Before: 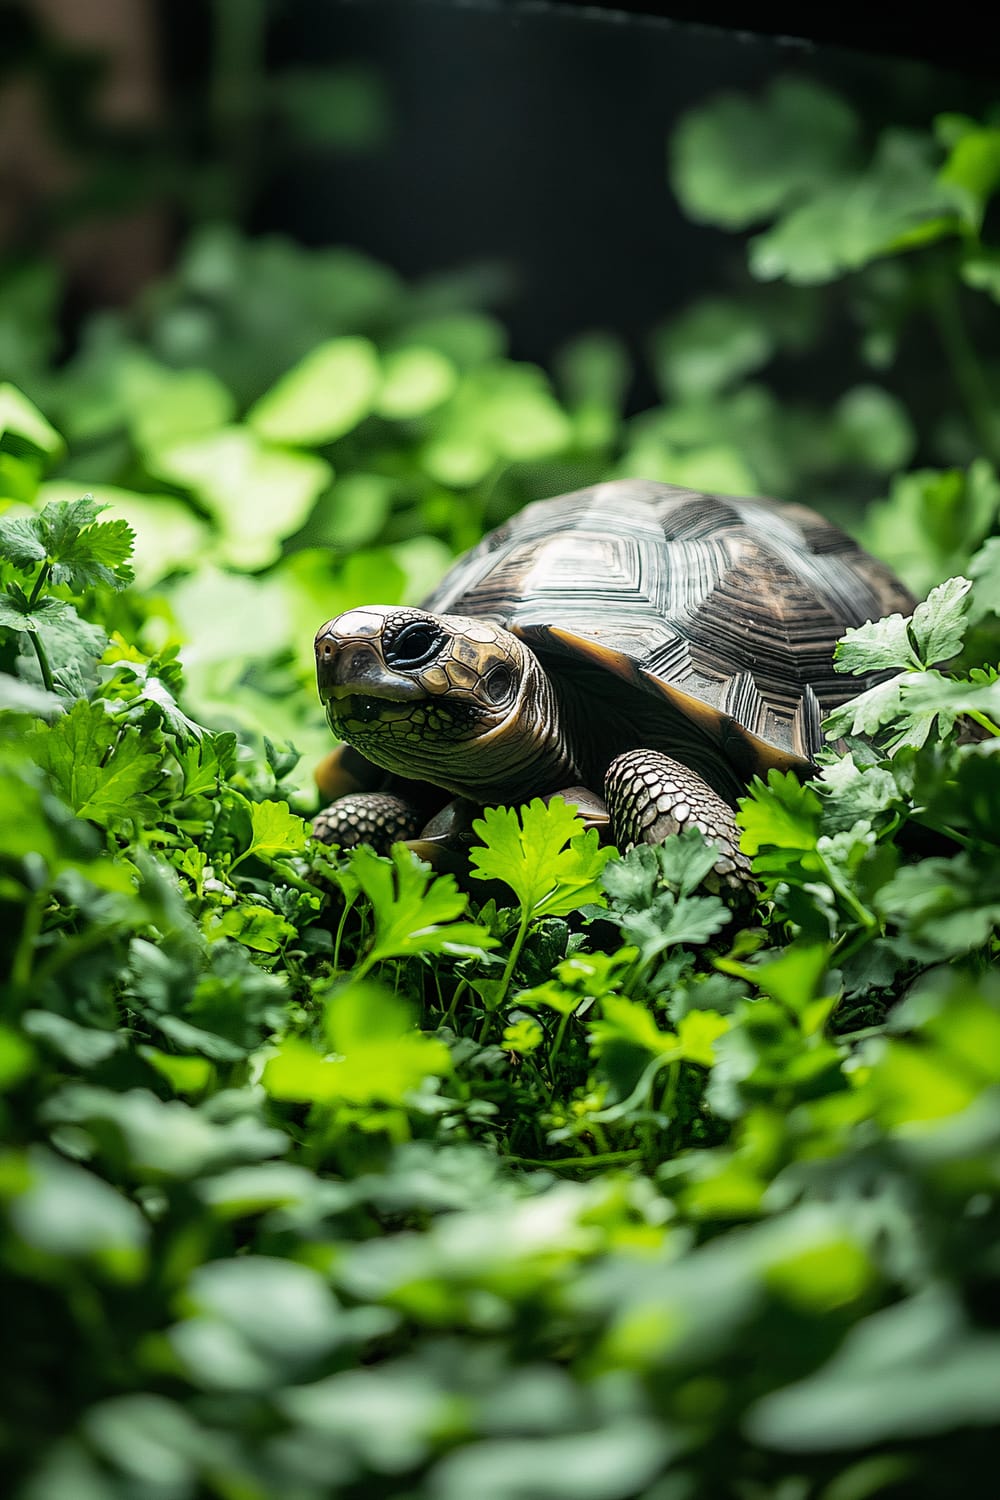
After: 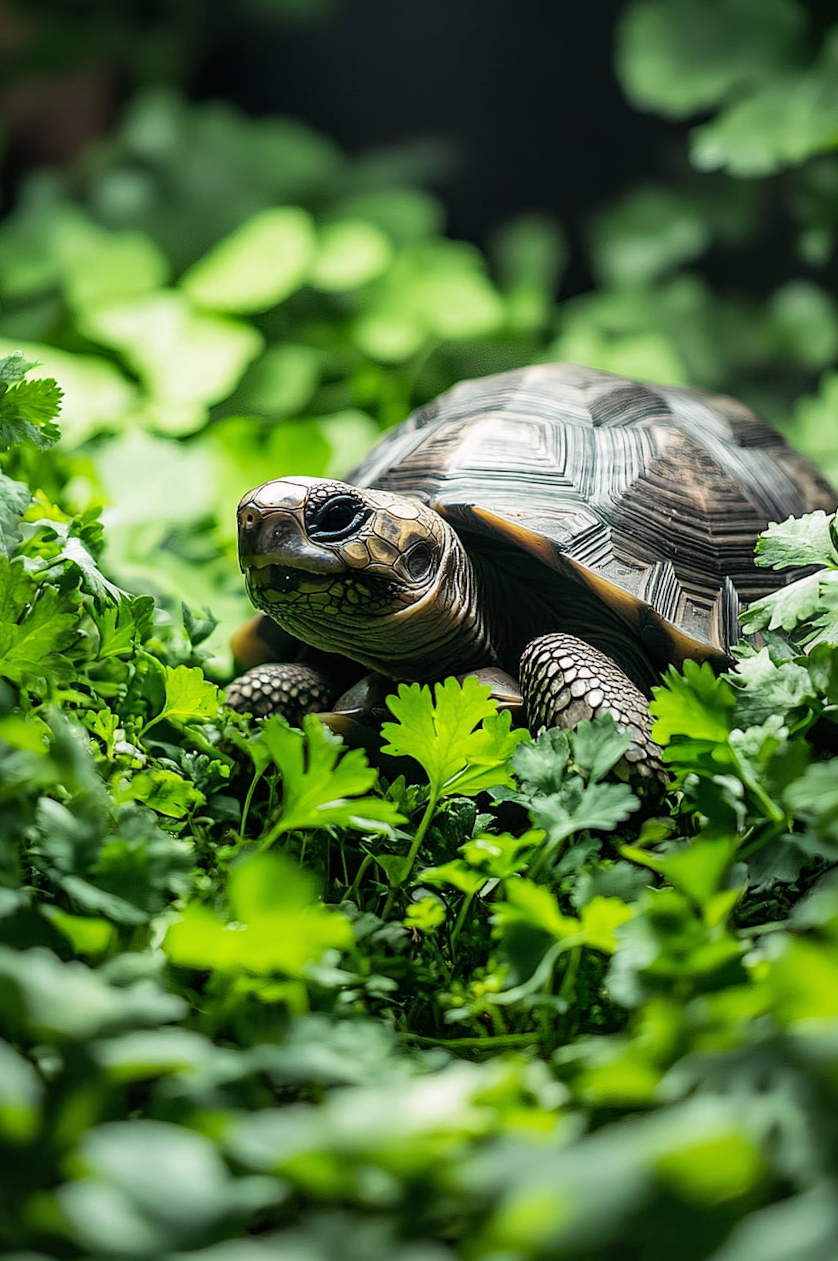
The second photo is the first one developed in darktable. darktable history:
crop and rotate: angle -2.83°, left 5.34%, top 5.172%, right 4.663%, bottom 4.588%
